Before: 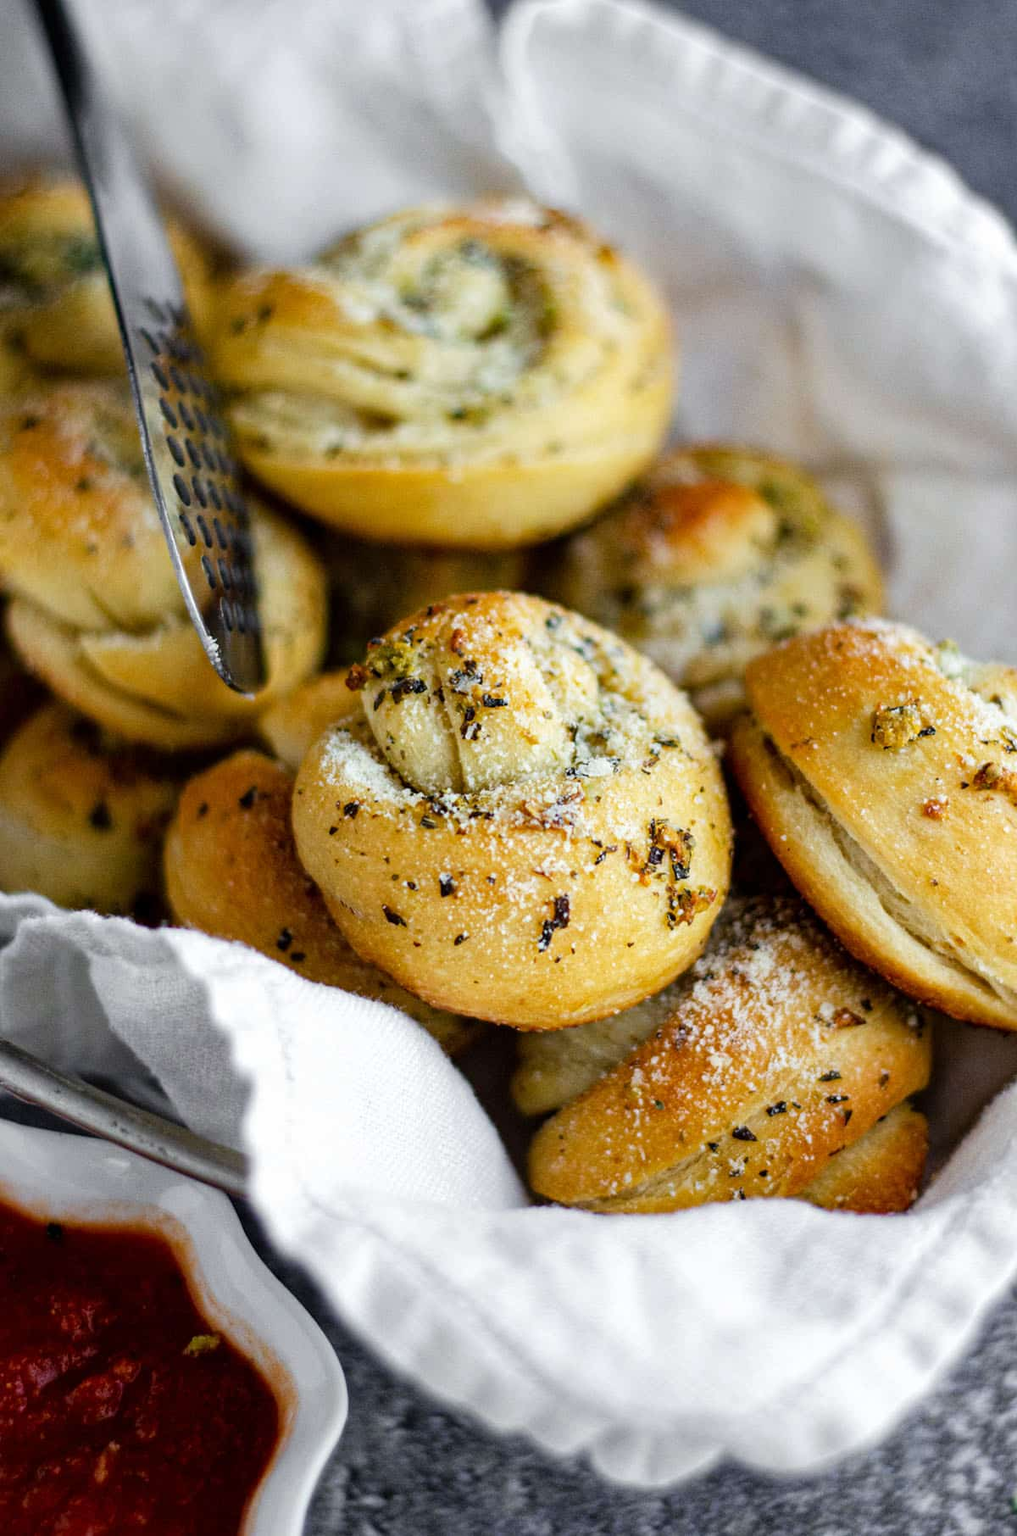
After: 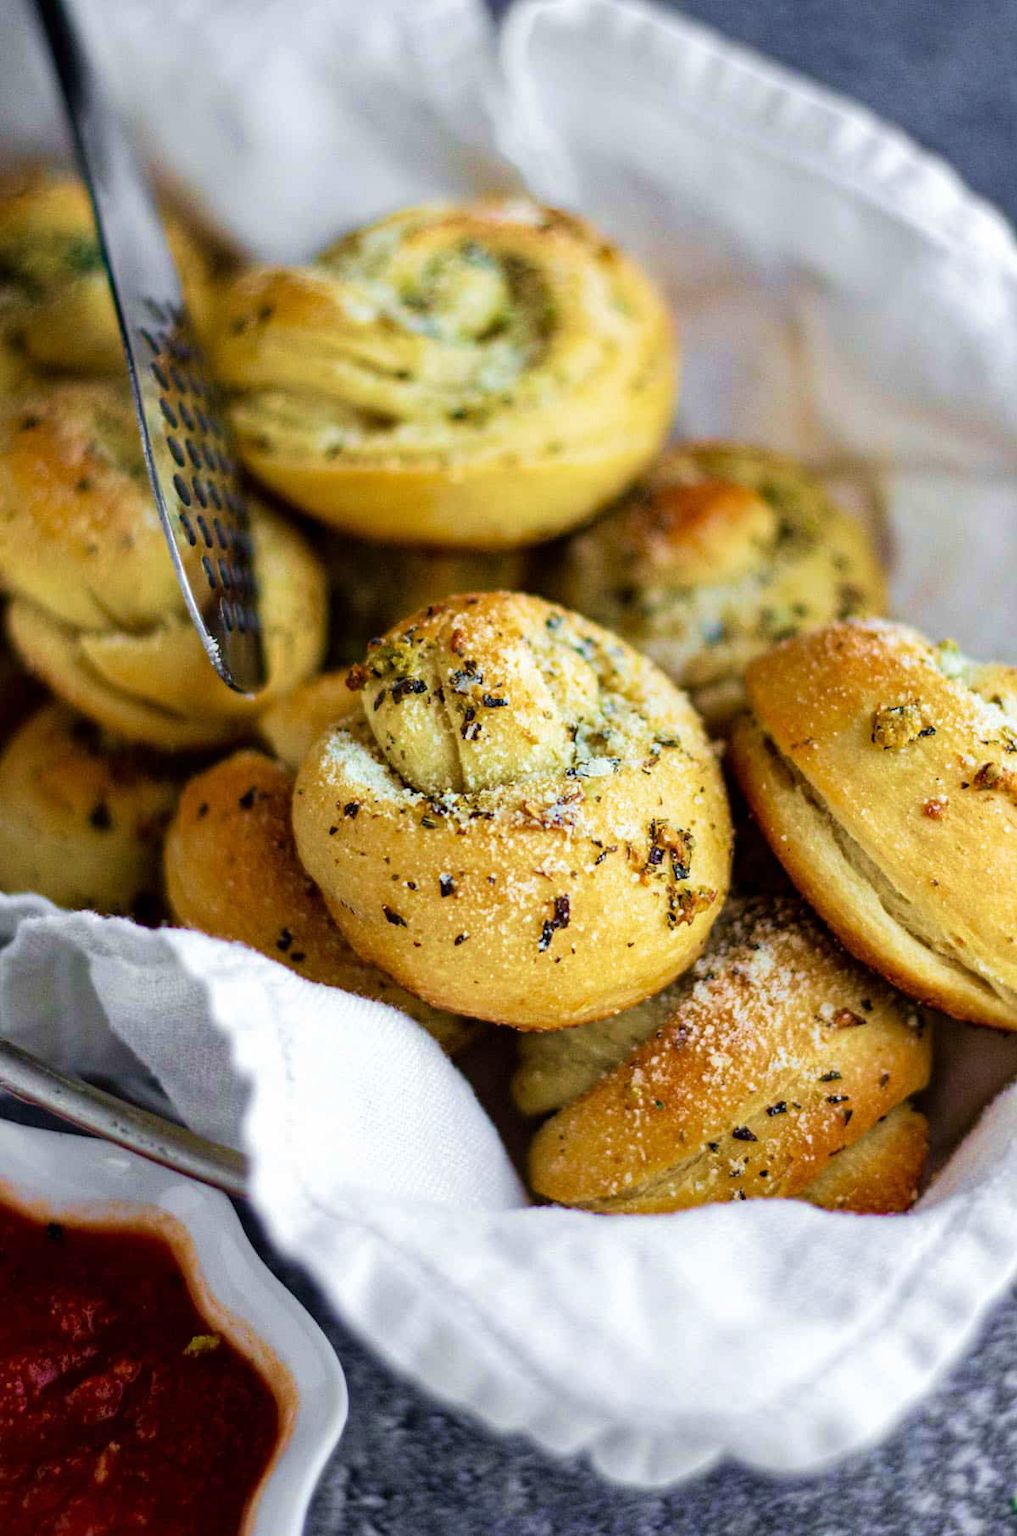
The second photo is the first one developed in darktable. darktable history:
velvia: strength 66.64%, mid-tones bias 0.966
